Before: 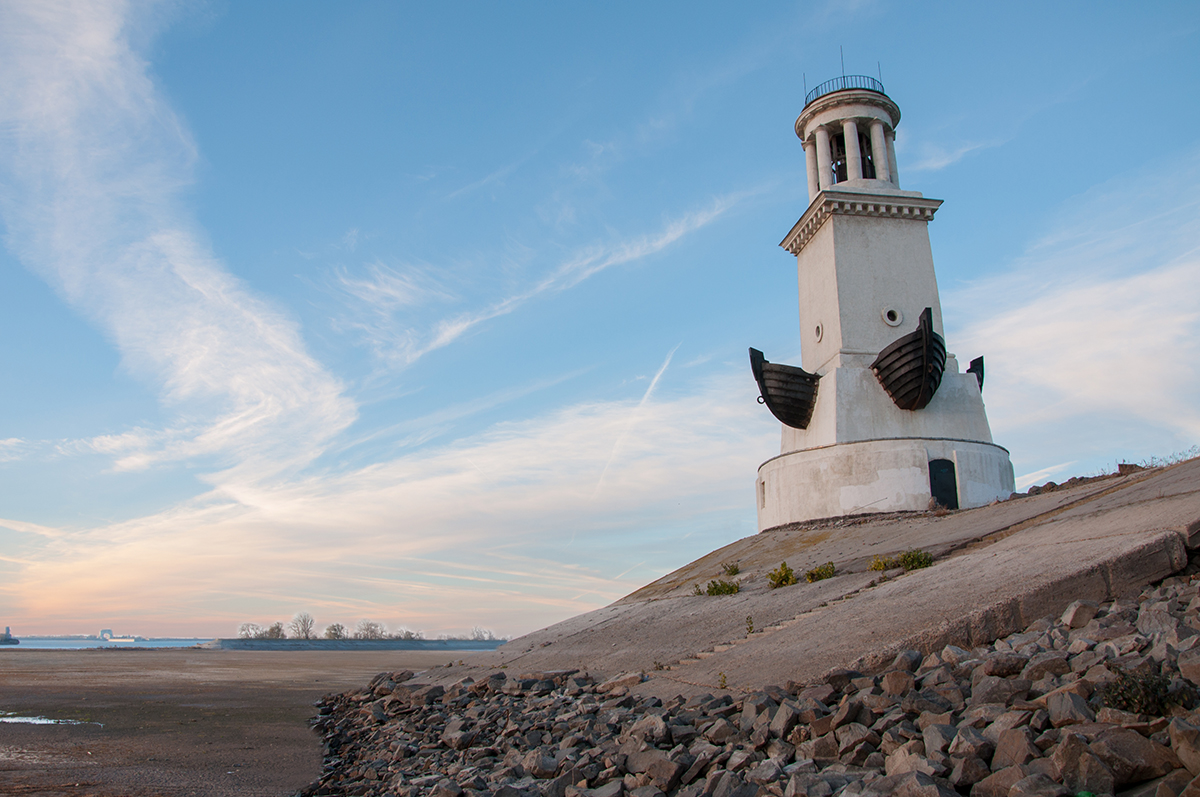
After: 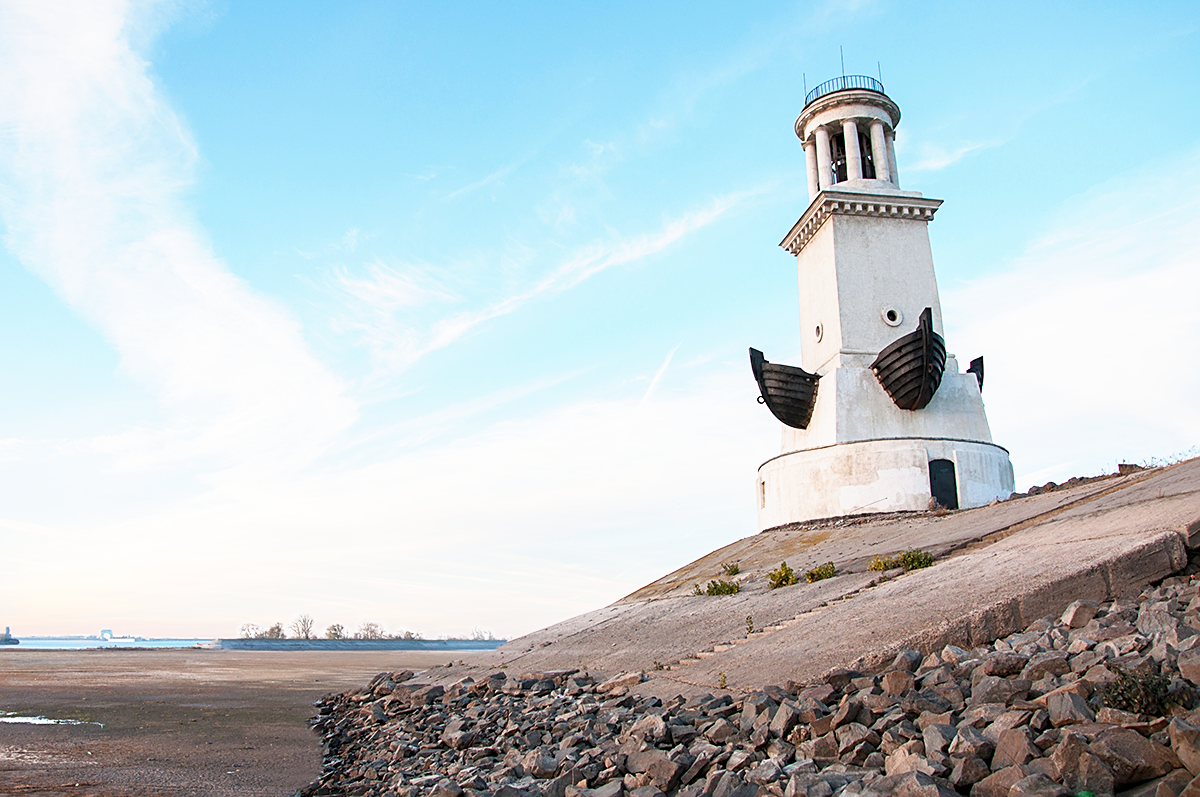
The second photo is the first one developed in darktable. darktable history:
base curve: curves: ch0 [(0, 0) (0.495, 0.917) (1, 1)], preserve colors none
color correction: saturation 0.99
sharpen: amount 0.478
